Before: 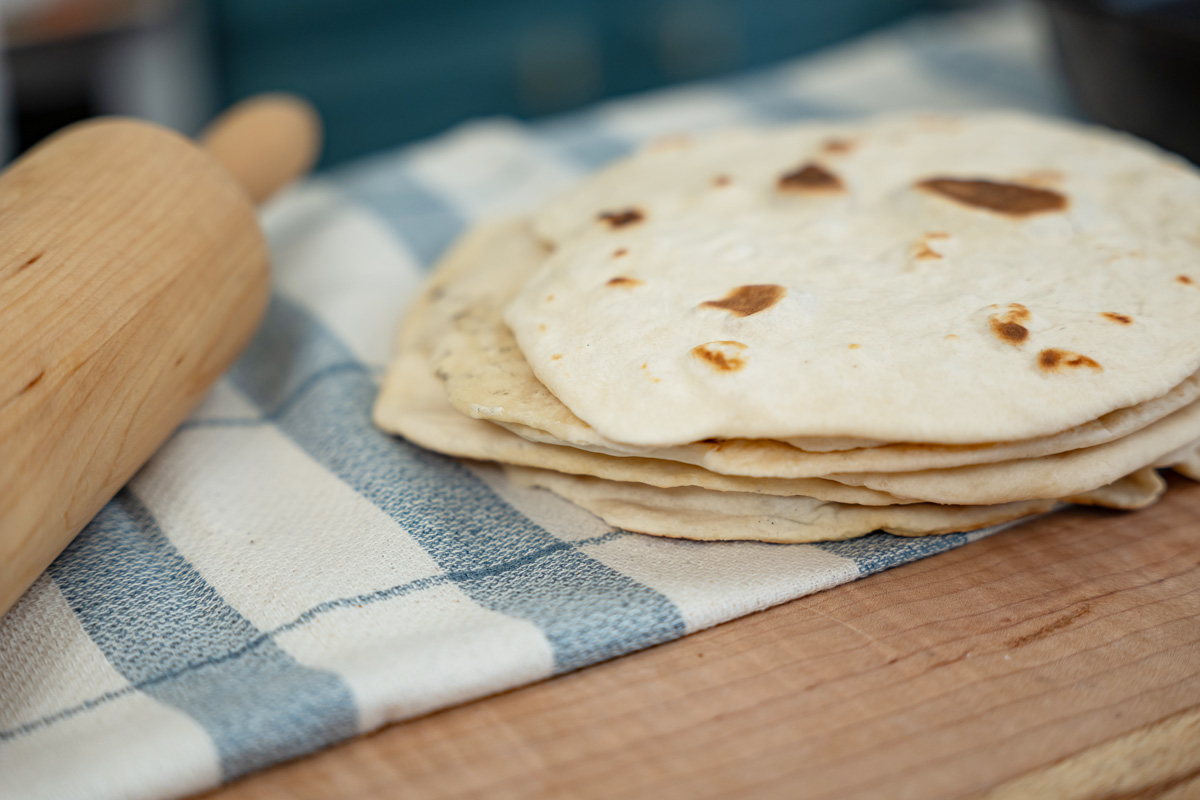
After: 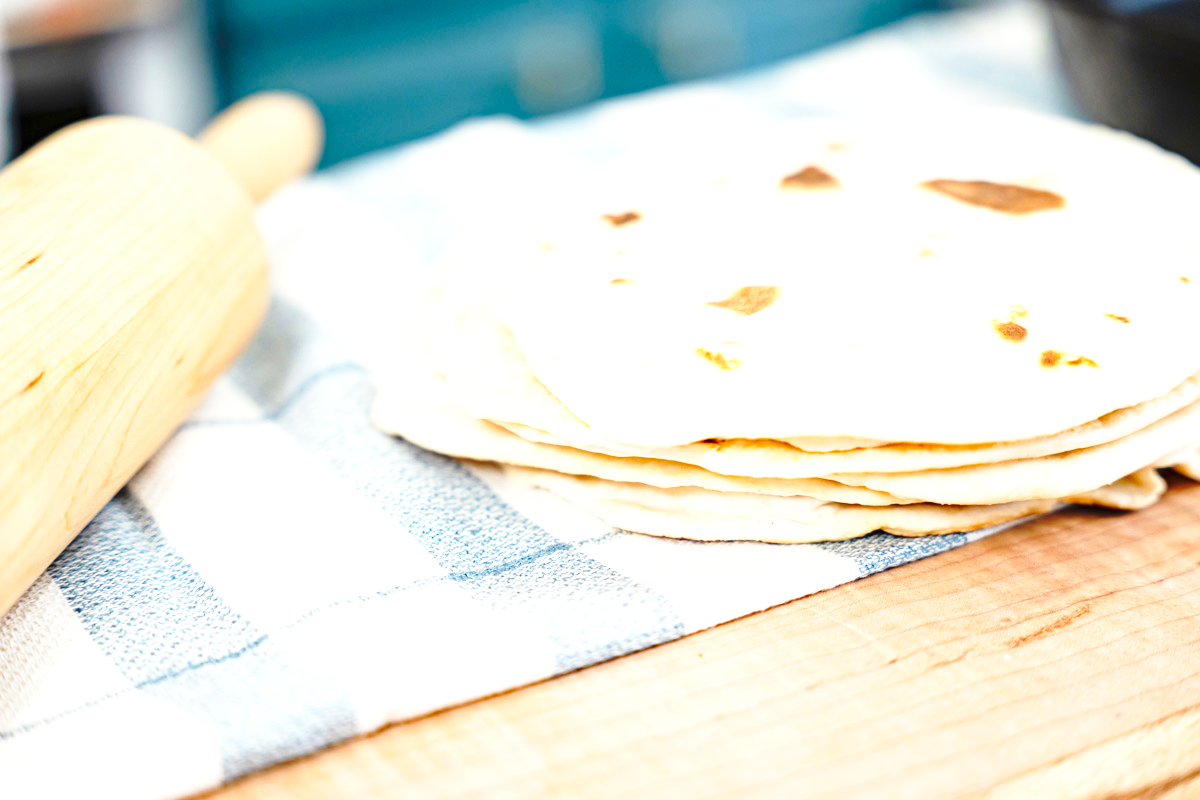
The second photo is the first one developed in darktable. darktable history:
base curve: curves: ch0 [(0, 0) (0.036, 0.037) (0.121, 0.228) (0.46, 0.76) (0.859, 0.983) (1, 1)], preserve colors none
exposure: black level correction 0, exposure 1.466 EV, compensate exposure bias true, compensate highlight preservation false
